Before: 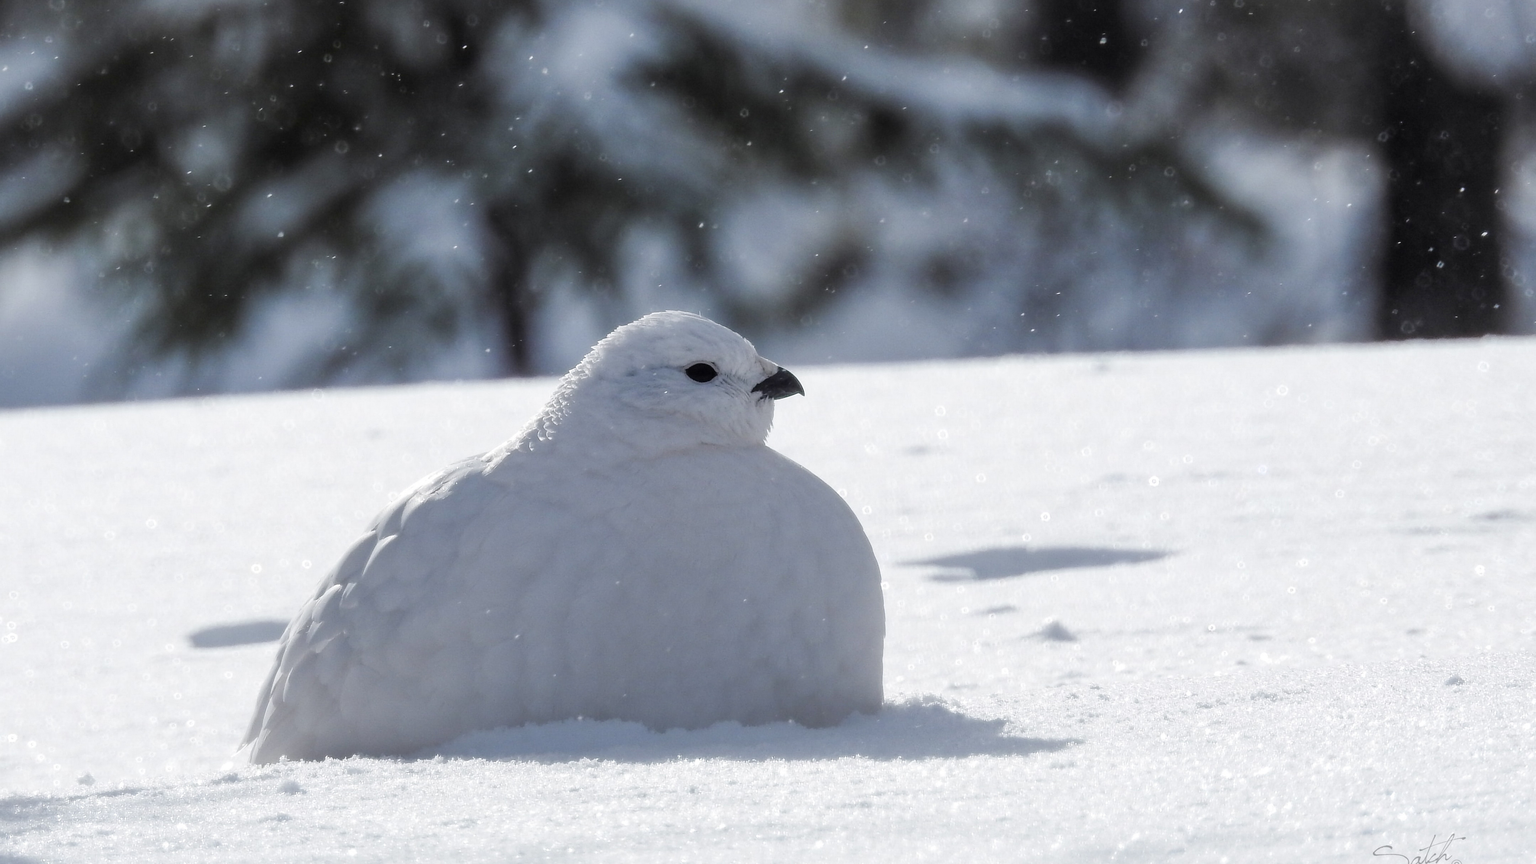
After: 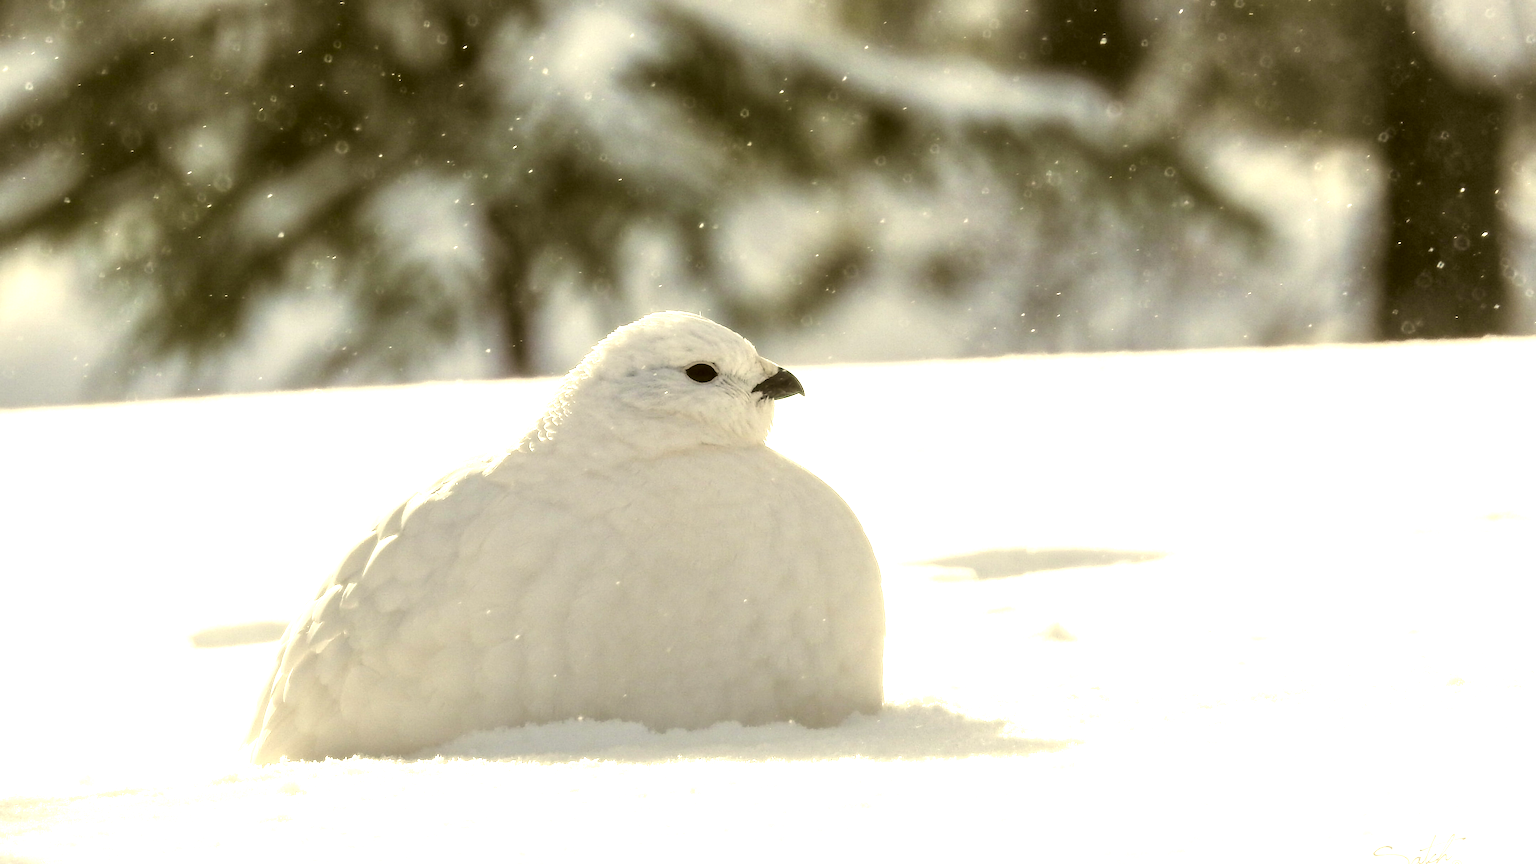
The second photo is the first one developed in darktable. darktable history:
exposure: exposure 1.217 EV, compensate highlight preservation false
shadows and highlights: shadows 31.36, highlights 0.21, soften with gaussian
color correction: highlights a* 0.159, highlights b* 29.75, shadows a* -0.188, shadows b* 21.75
